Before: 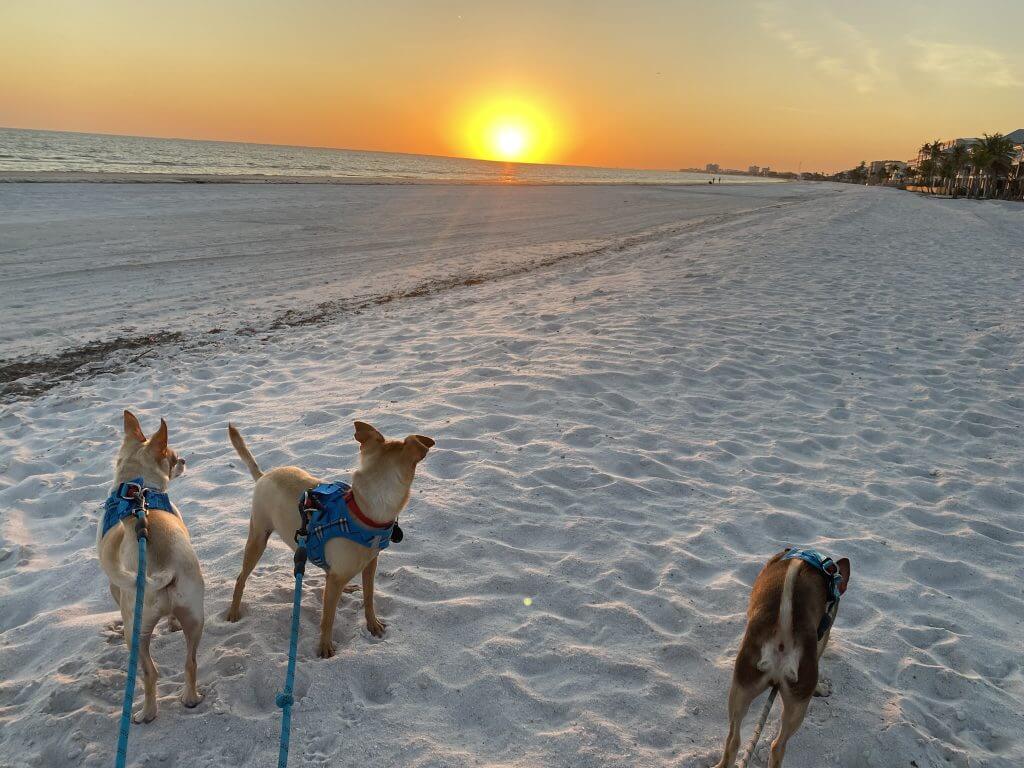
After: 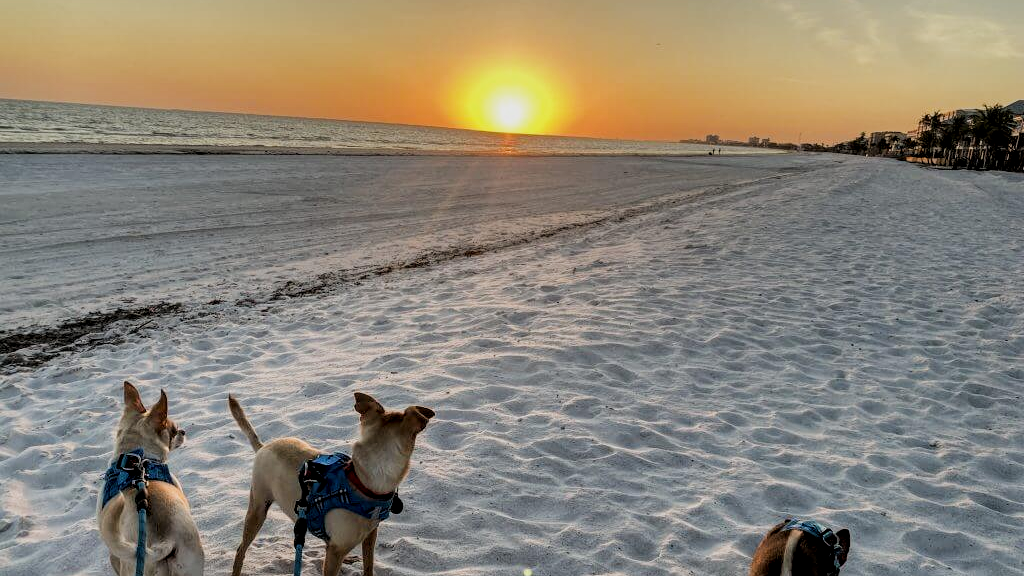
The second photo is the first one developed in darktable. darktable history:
shadows and highlights: shadows 75, highlights -60.85, soften with gaussian
crop: top 3.857%, bottom 21.132%
local contrast: detail 130%
filmic rgb: black relative exposure -5 EV, hardness 2.88, contrast 1.2, highlights saturation mix -30%
